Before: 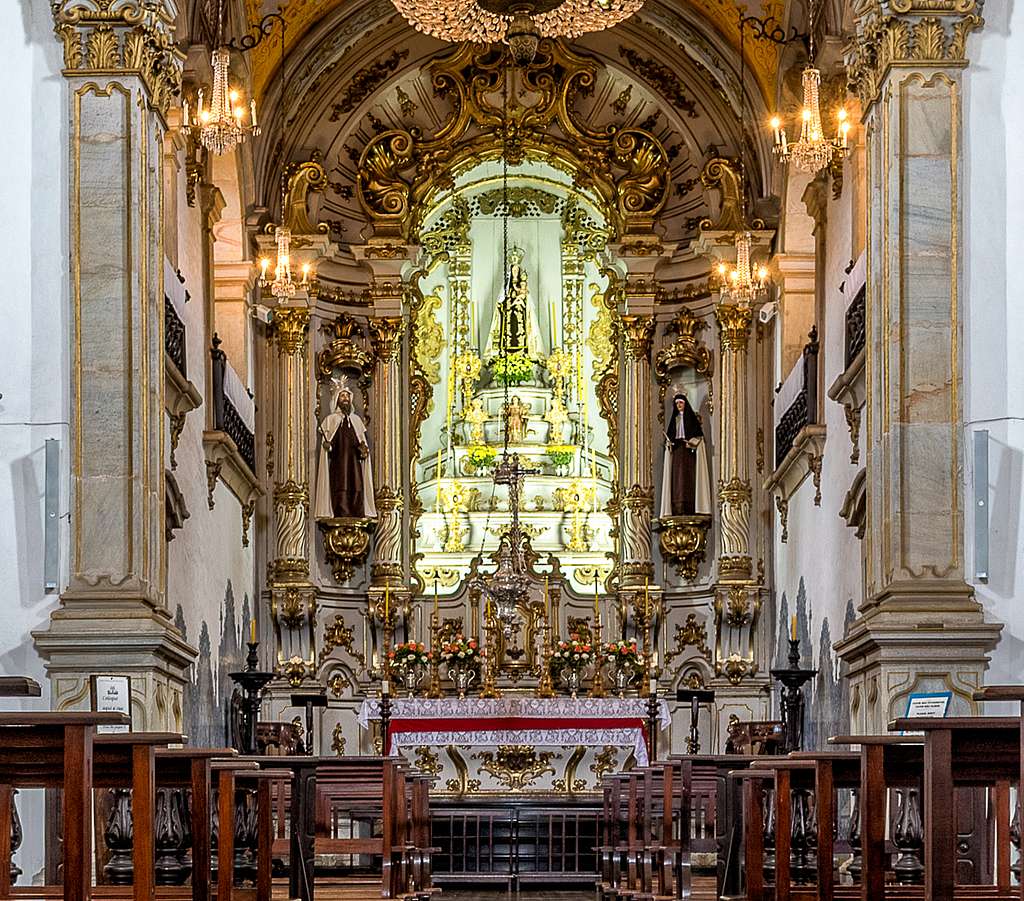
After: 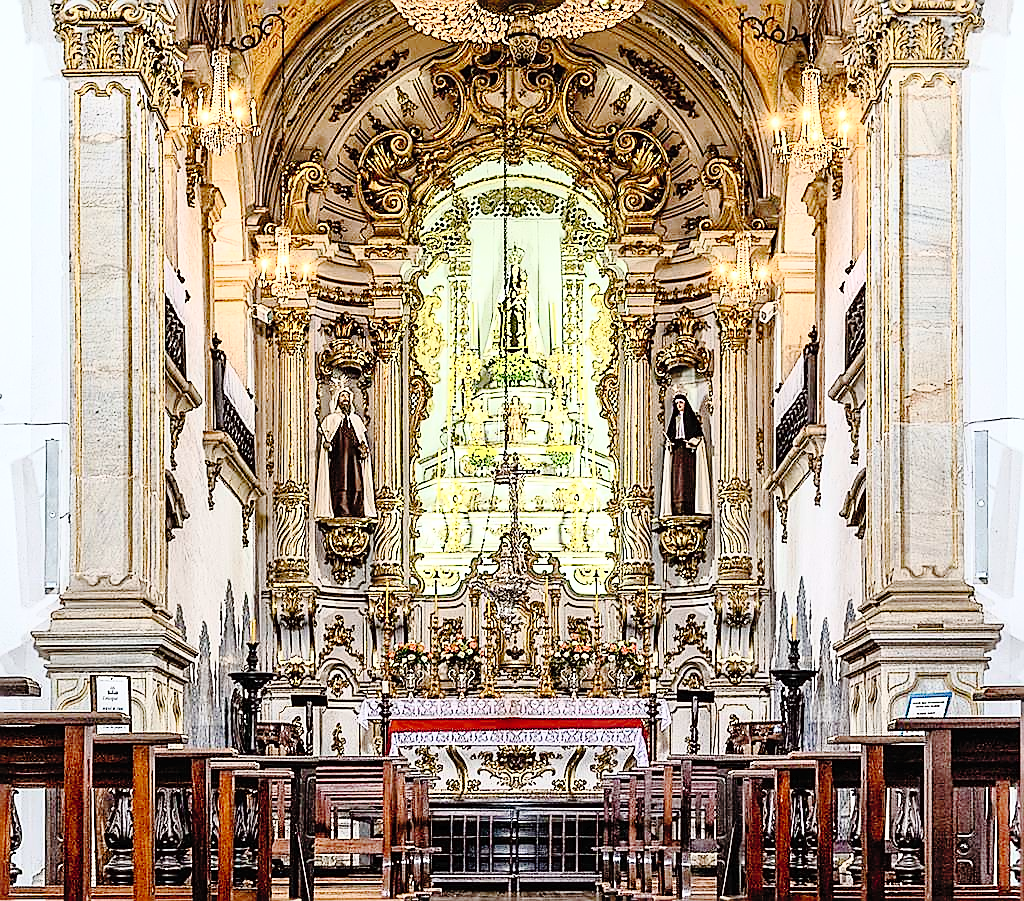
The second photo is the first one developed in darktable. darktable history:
contrast brightness saturation: contrast 0.39, brightness 0.53
tone curve: curves: ch0 [(0, 0) (0.003, 0.013) (0.011, 0.012) (0.025, 0.011) (0.044, 0.016) (0.069, 0.029) (0.1, 0.045) (0.136, 0.074) (0.177, 0.123) (0.224, 0.207) (0.277, 0.313) (0.335, 0.414) (0.399, 0.509) (0.468, 0.599) (0.543, 0.663) (0.623, 0.728) (0.709, 0.79) (0.801, 0.854) (0.898, 0.925) (1, 1)], preserve colors none
sharpen: radius 1.4, amount 1.25, threshold 0.7
